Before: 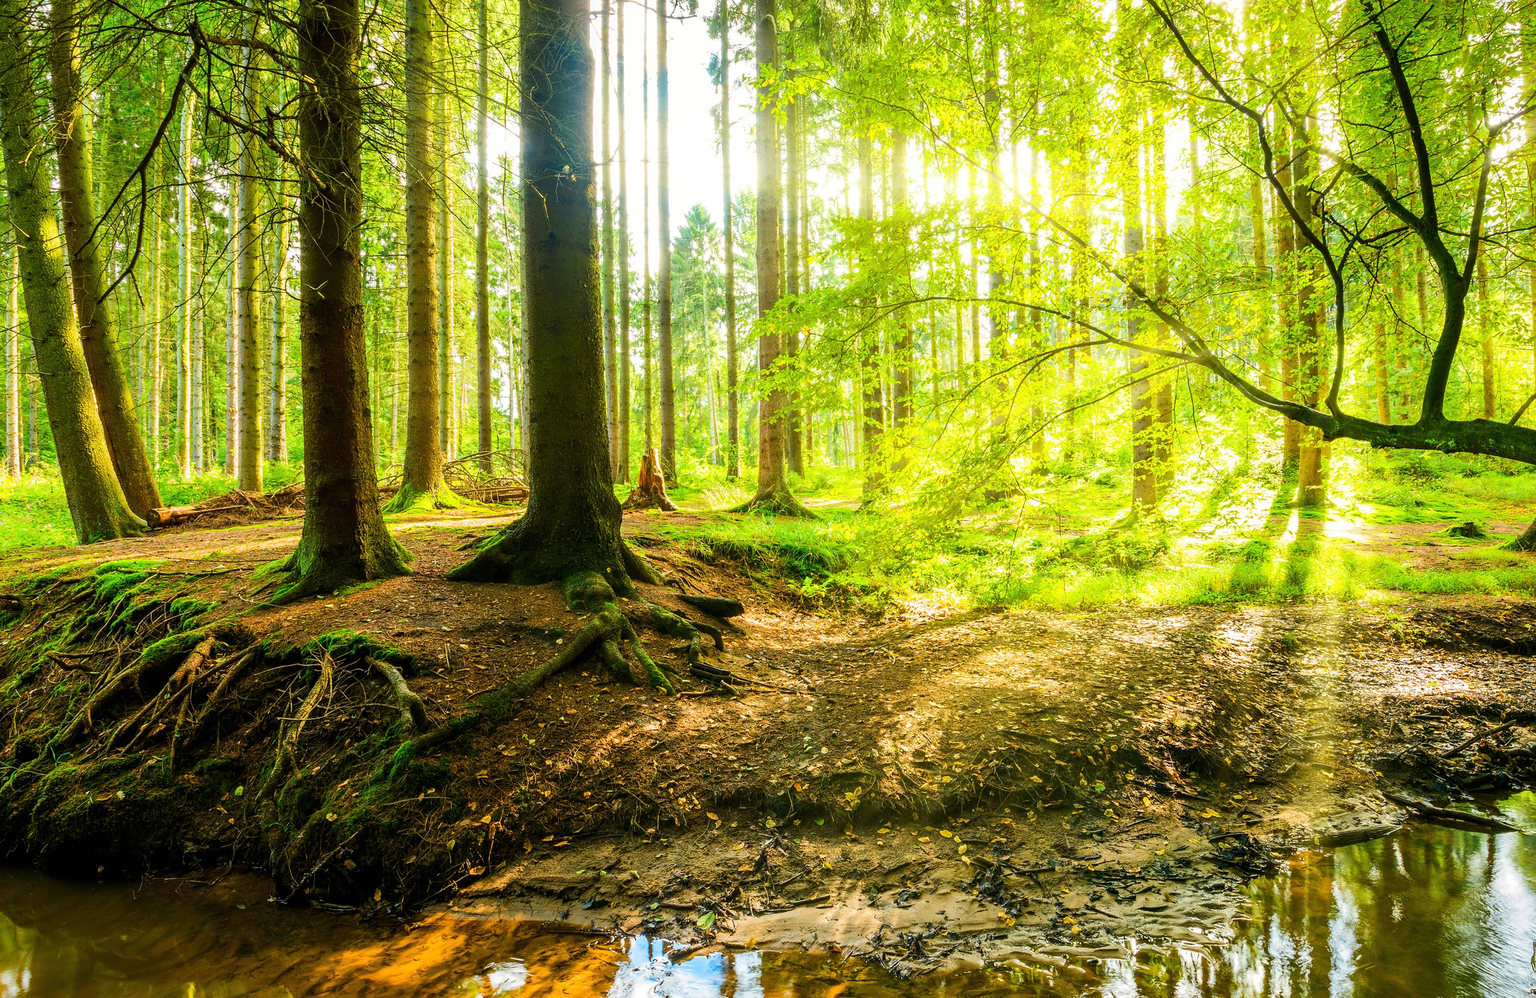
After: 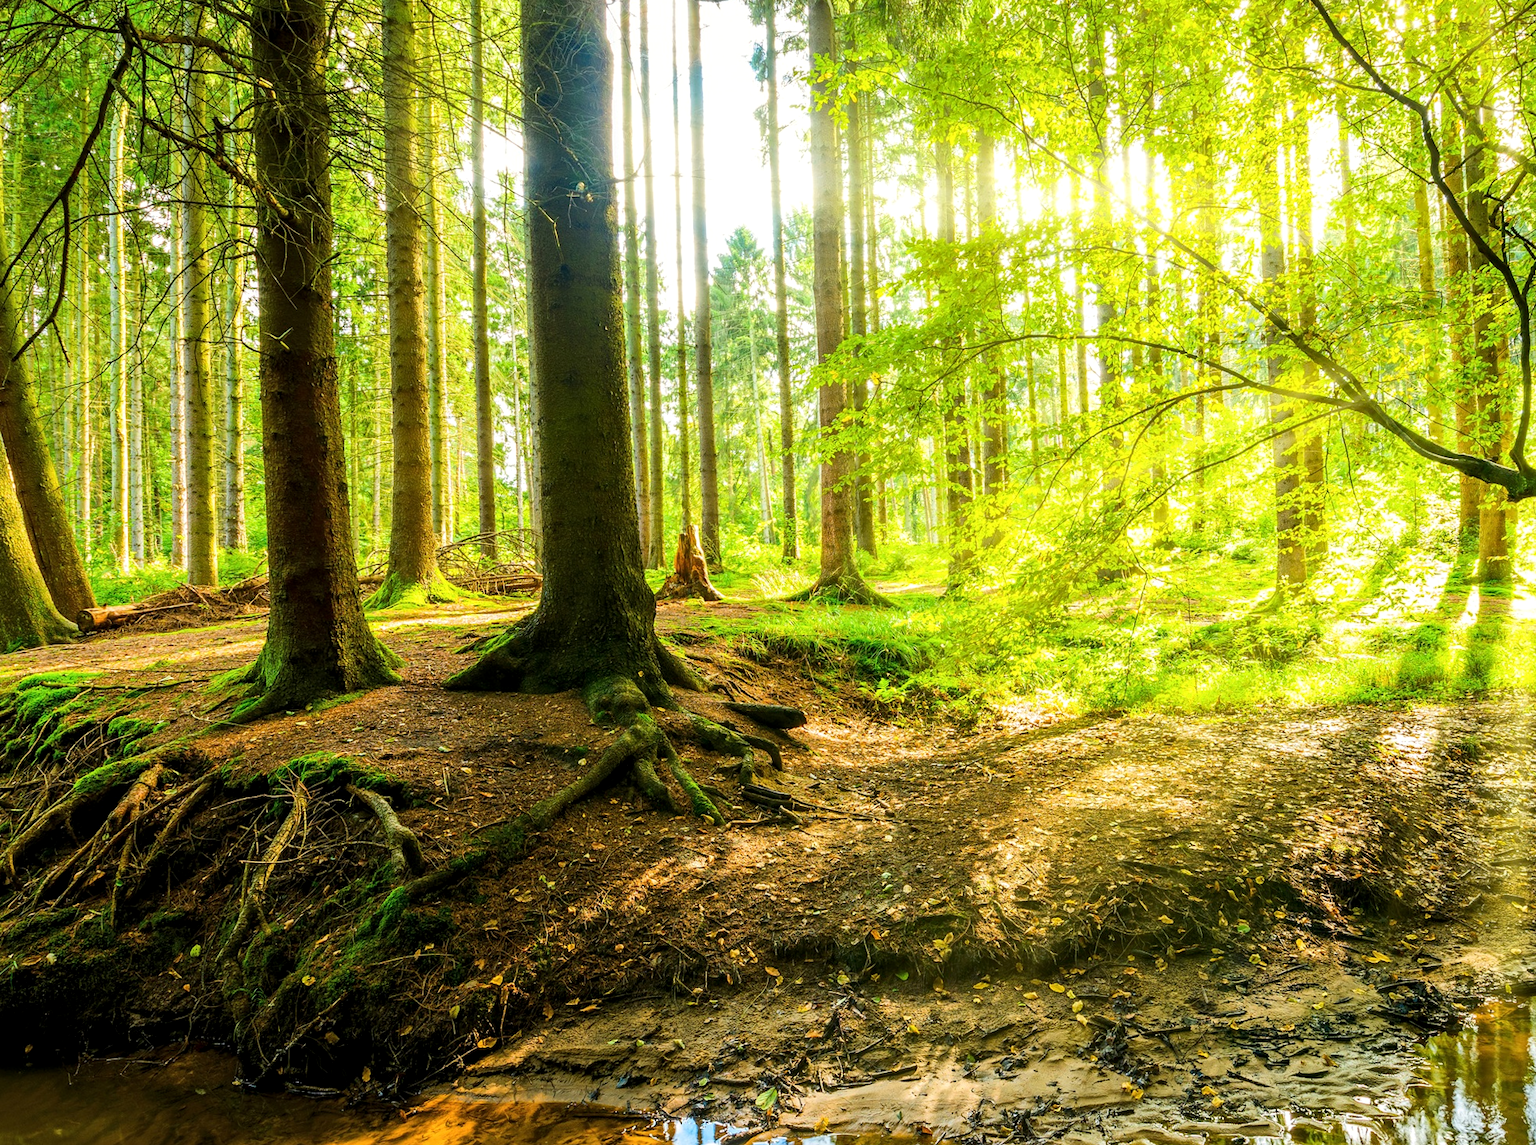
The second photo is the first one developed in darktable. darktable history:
crop and rotate: angle 1°, left 4.281%, top 0.642%, right 11.383%, bottom 2.486%
local contrast: highlights 100%, shadows 100%, detail 120%, midtone range 0.2
